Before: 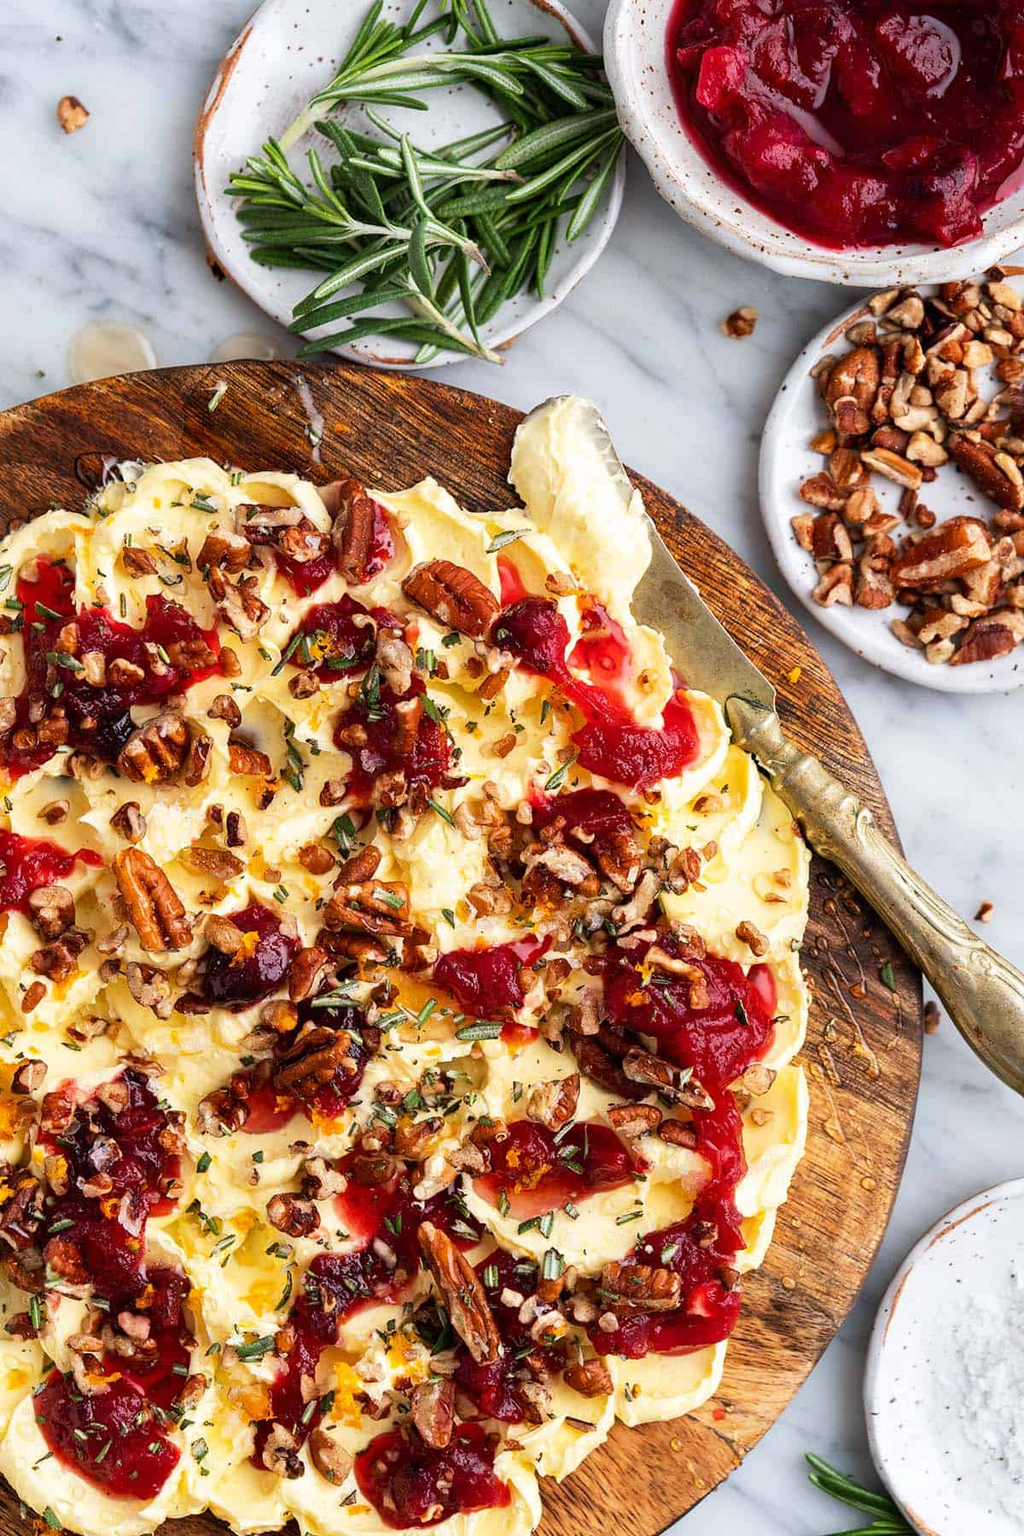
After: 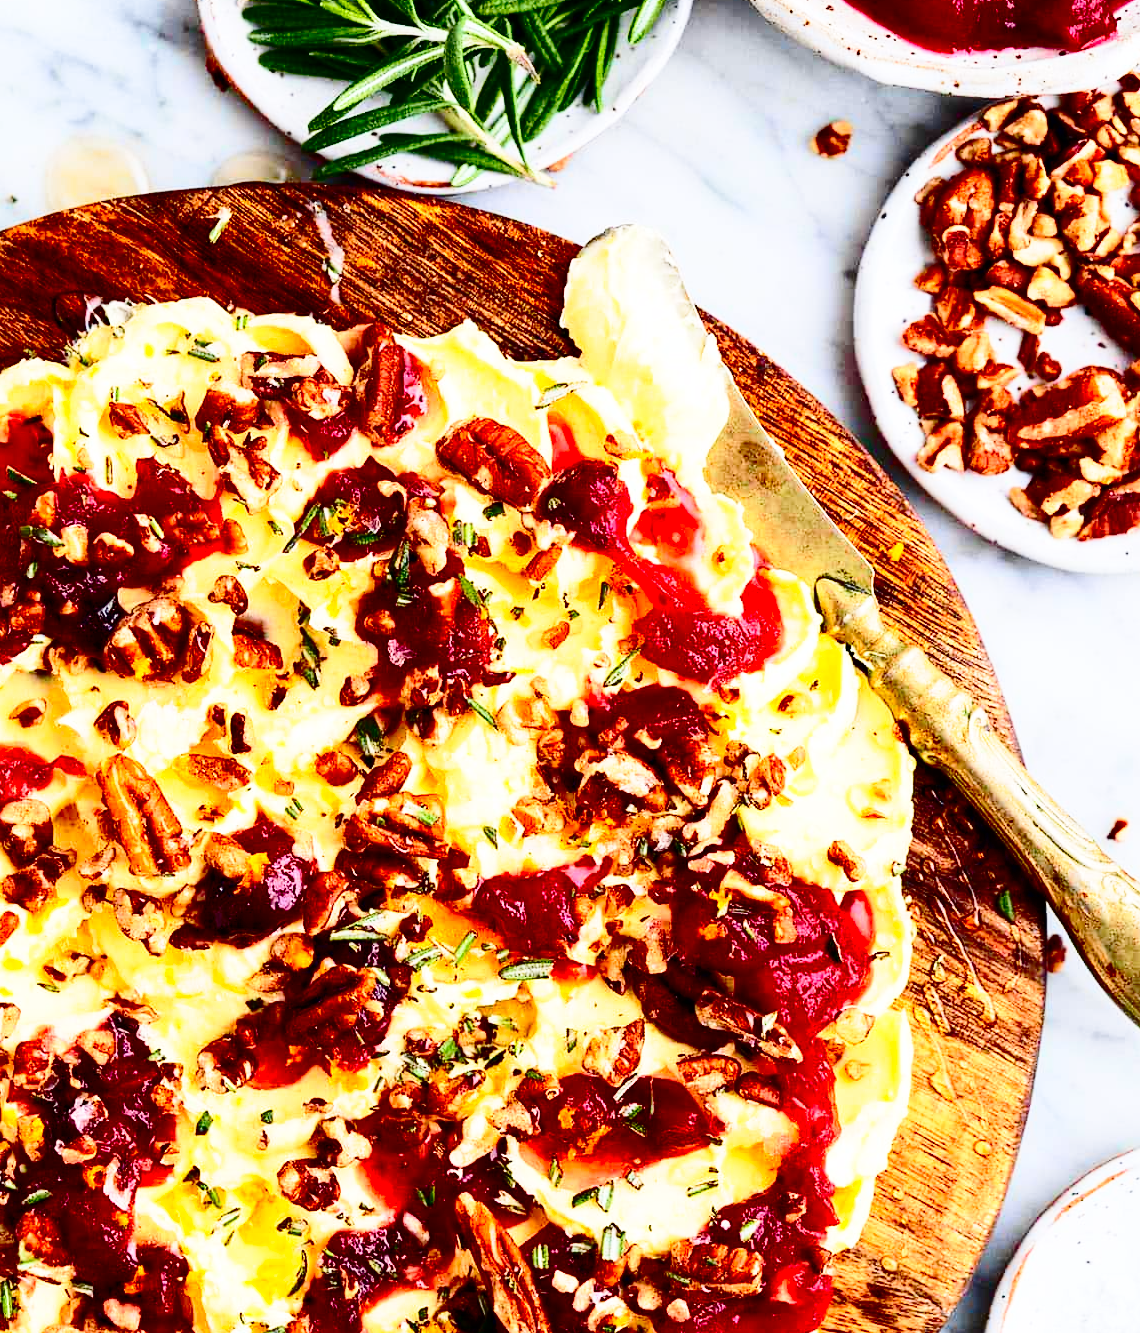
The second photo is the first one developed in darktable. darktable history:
base curve: curves: ch0 [(0, 0) (0.028, 0.03) (0.121, 0.232) (0.46, 0.748) (0.859, 0.968) (1, 1)], preserve colors none
crop and rotate: left 2.991%, top 13.302%, right 1.981%, bottom 12.636%
contrast brightness saturation: contrast 0.22, brightness -0.19, saturation 0.24
tone curve: curves: ch0 [(0, 0) (0.126, 0.086) (0.338, 0.307) (0.494, 0.531) (0.703, 0.762) (1, 1)]; ch1 [(0, 0) (0.346, 0.324) (0.45, 0.426) (0.5, 0.5) (0.522, 0.517) (0.55, 0.578) (1, 1)]; ch2 [(0, 0) (0.44, 0.424) (0.501, 0.499) (0.554, 0.554) (0.622, 0.667) (0.707, 0.746) (1, 1)], color space Lab, independent channels, preserve colors none
